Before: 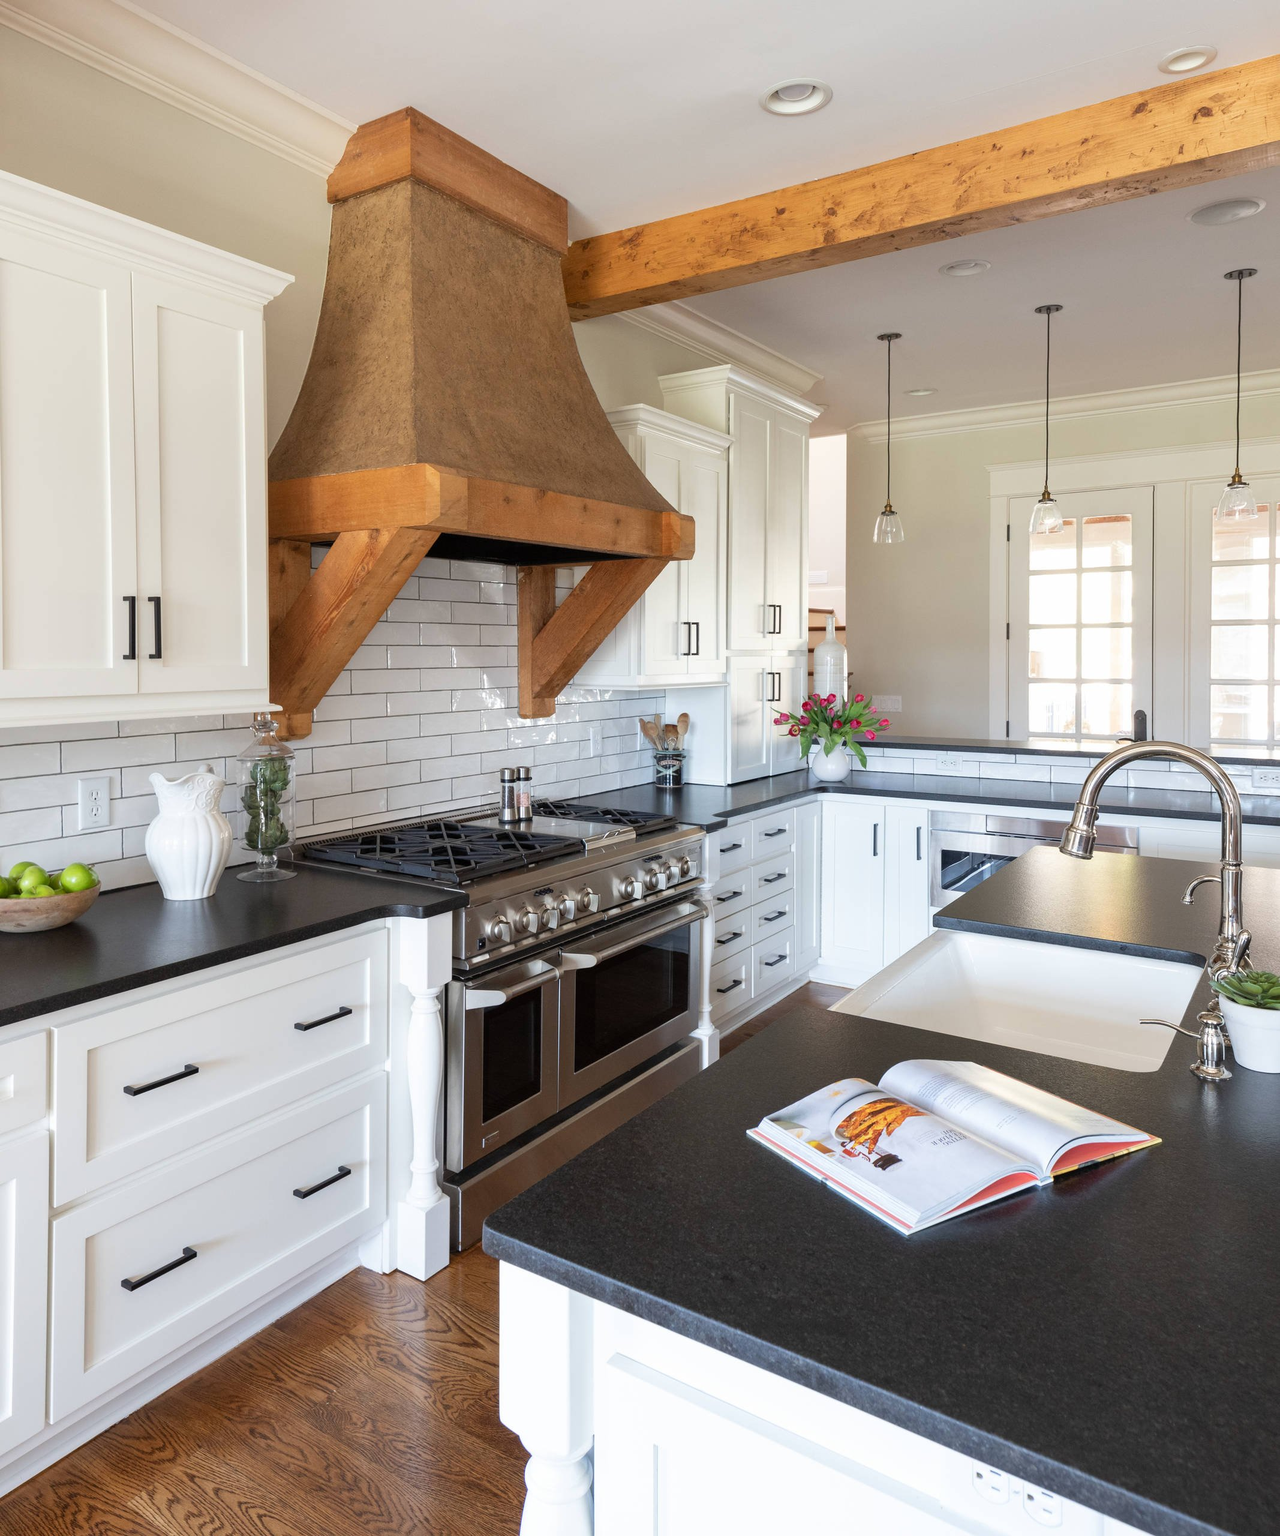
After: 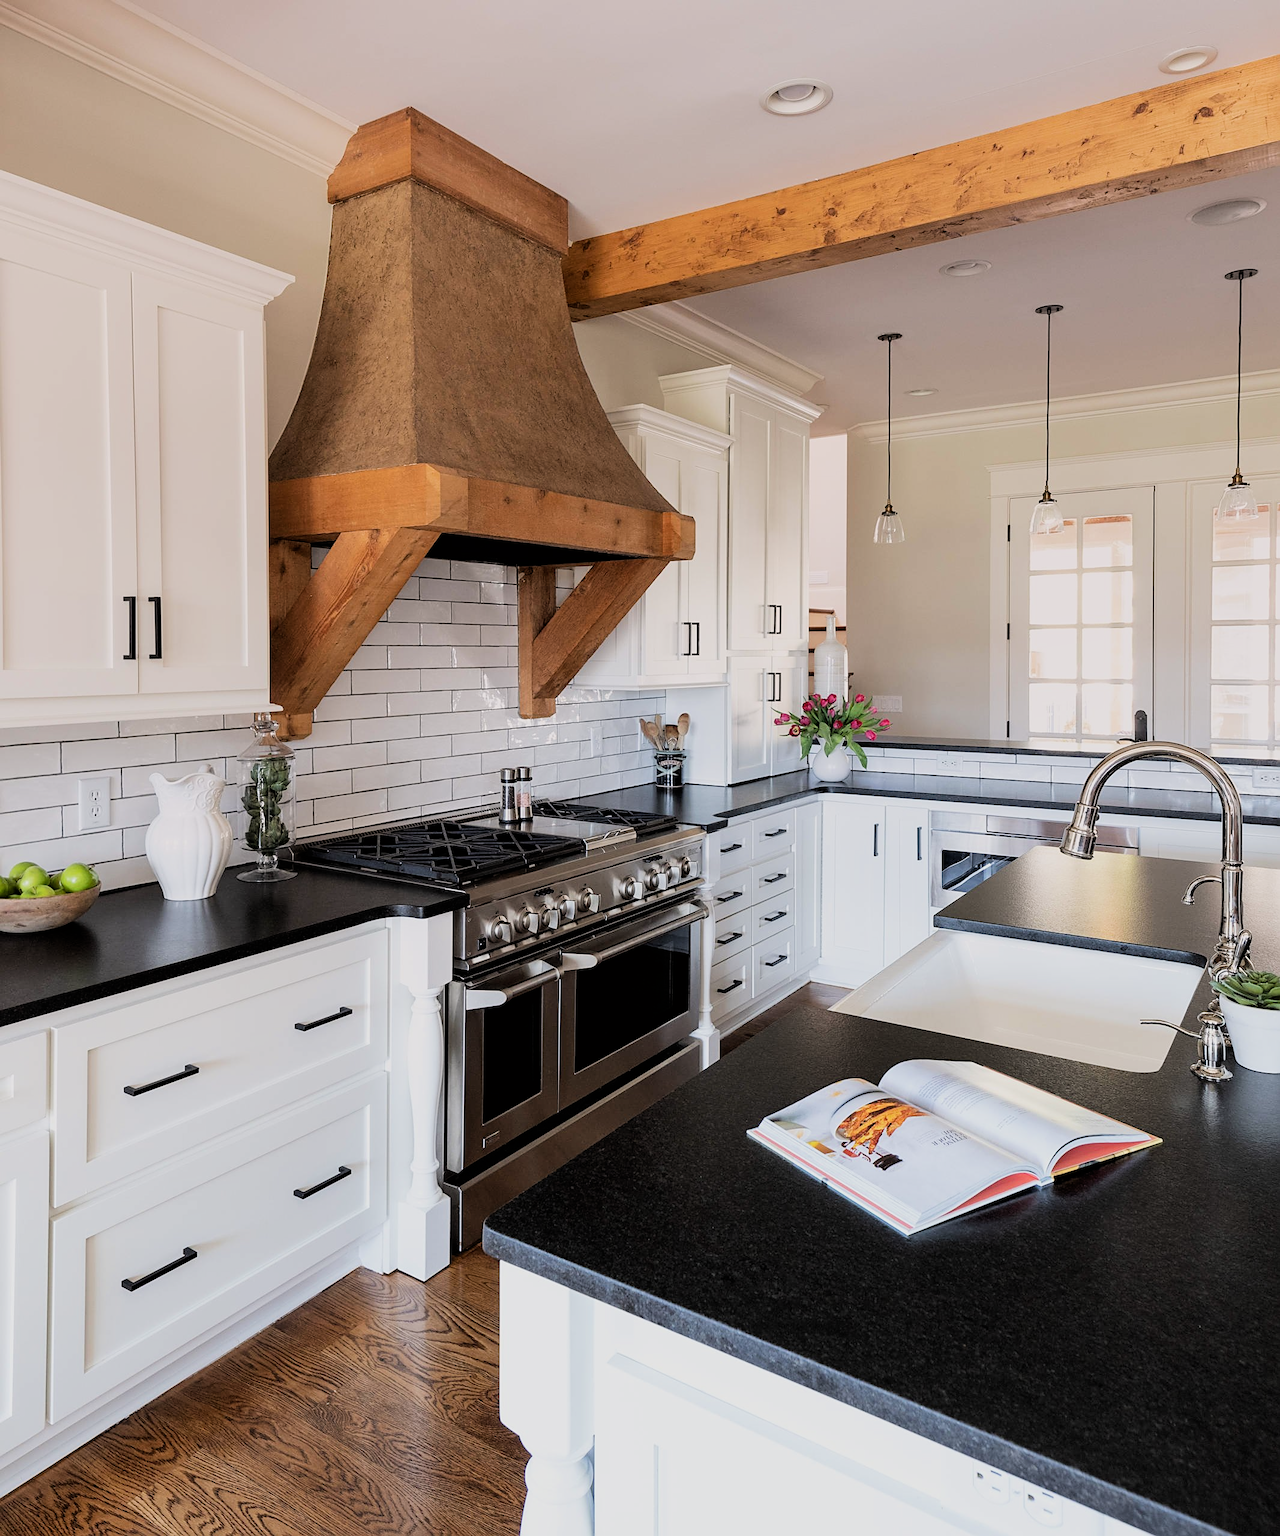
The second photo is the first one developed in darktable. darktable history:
sharpen: on, module defaults
filmic rgb: black relative exposure -5 EV, hardness 2.88, contrast 1.3
graduated density: density 0.38 EV, hardness 21%, rotation -6.11°, saturation 32%
